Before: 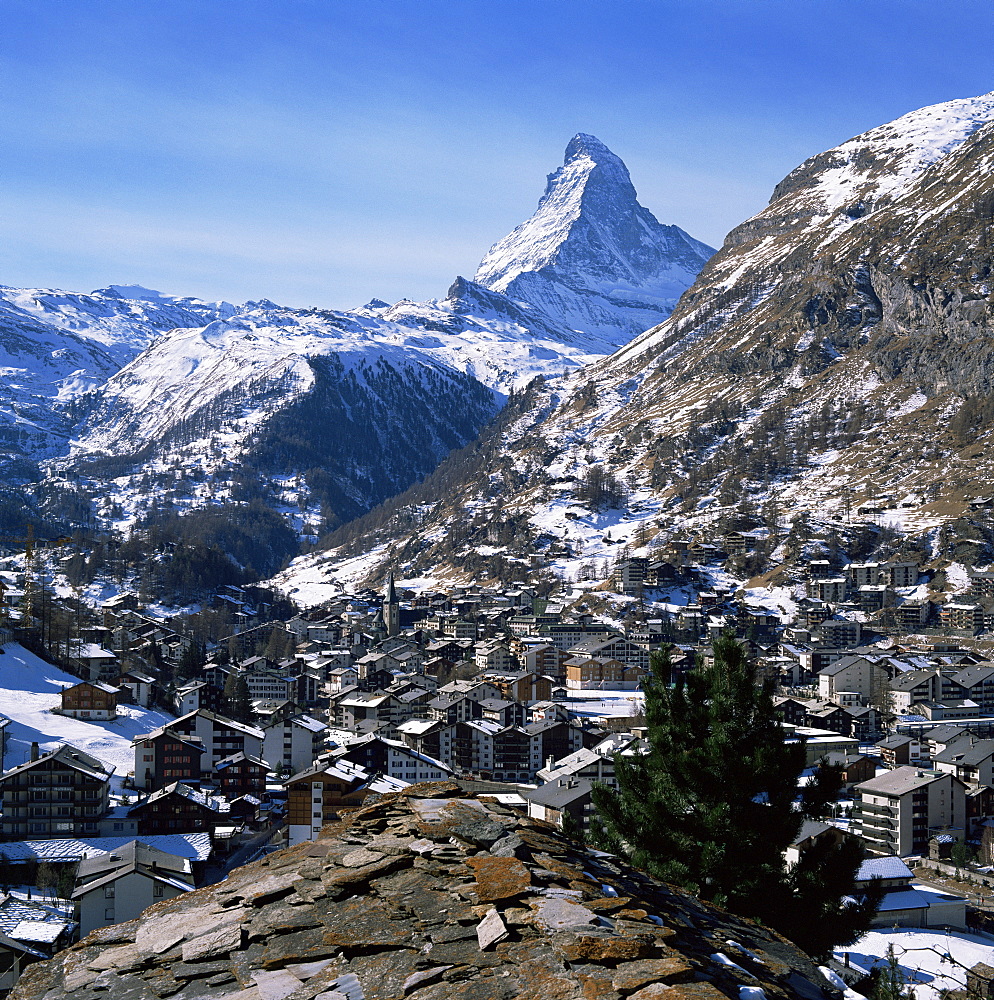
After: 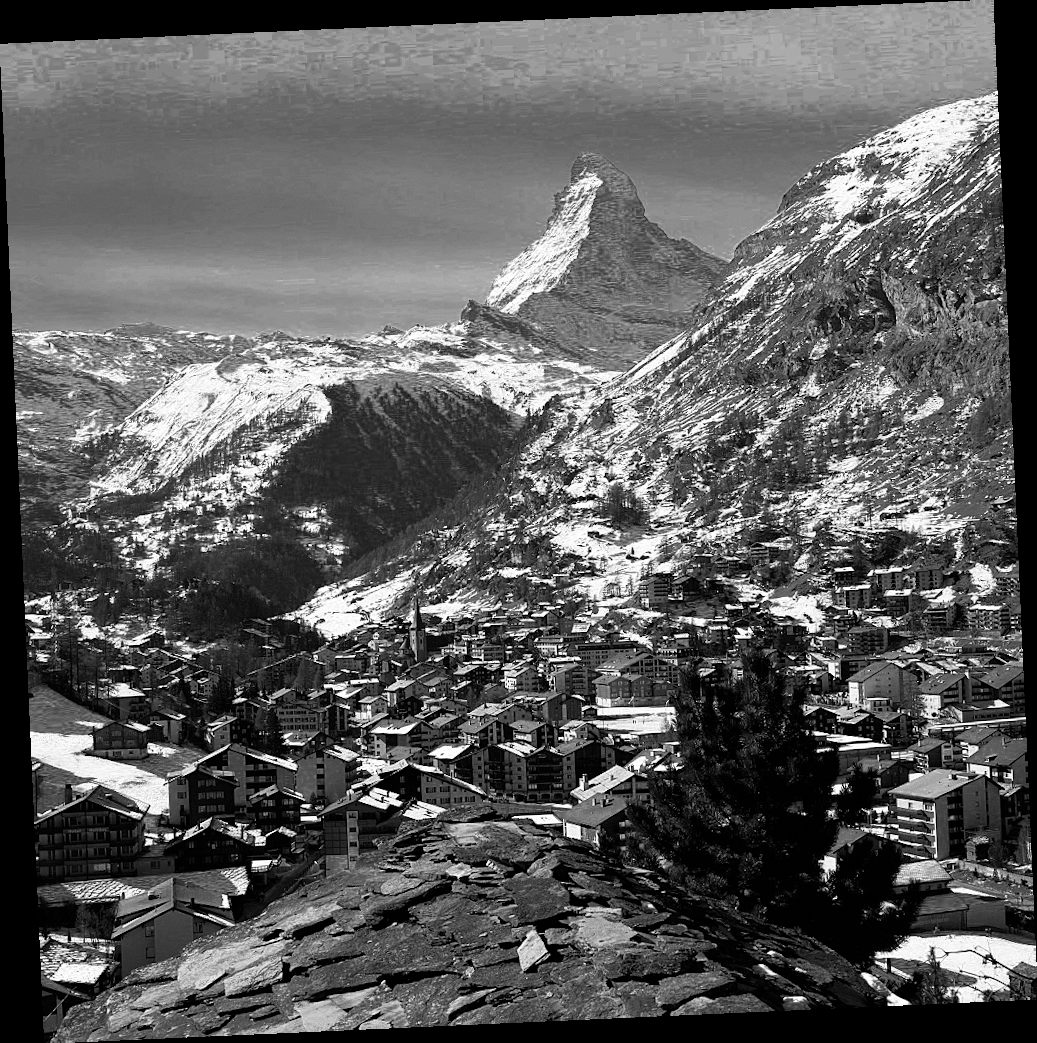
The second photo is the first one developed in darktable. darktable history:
color zones: curves: ch0 [(0.002, 0.589) (0.107, 0.484) (0.146, 0.249) (0.217, 0.352) (0.309, 0.525) (0.39, 0.404) (0.455, 0.169) (0.597, 0.055) (0.724, 0.212) (0.775, 0.691) (0.869, 0.571) (1, 0.587)]; ch1 [(0, 0) (0.143, 0) (0.286, 0) (0.429, 0) (0.571, 0) (0.714, 0) (0.857, 0)]
rotate and perspective: rotation -2.56°, automatic cropping off
